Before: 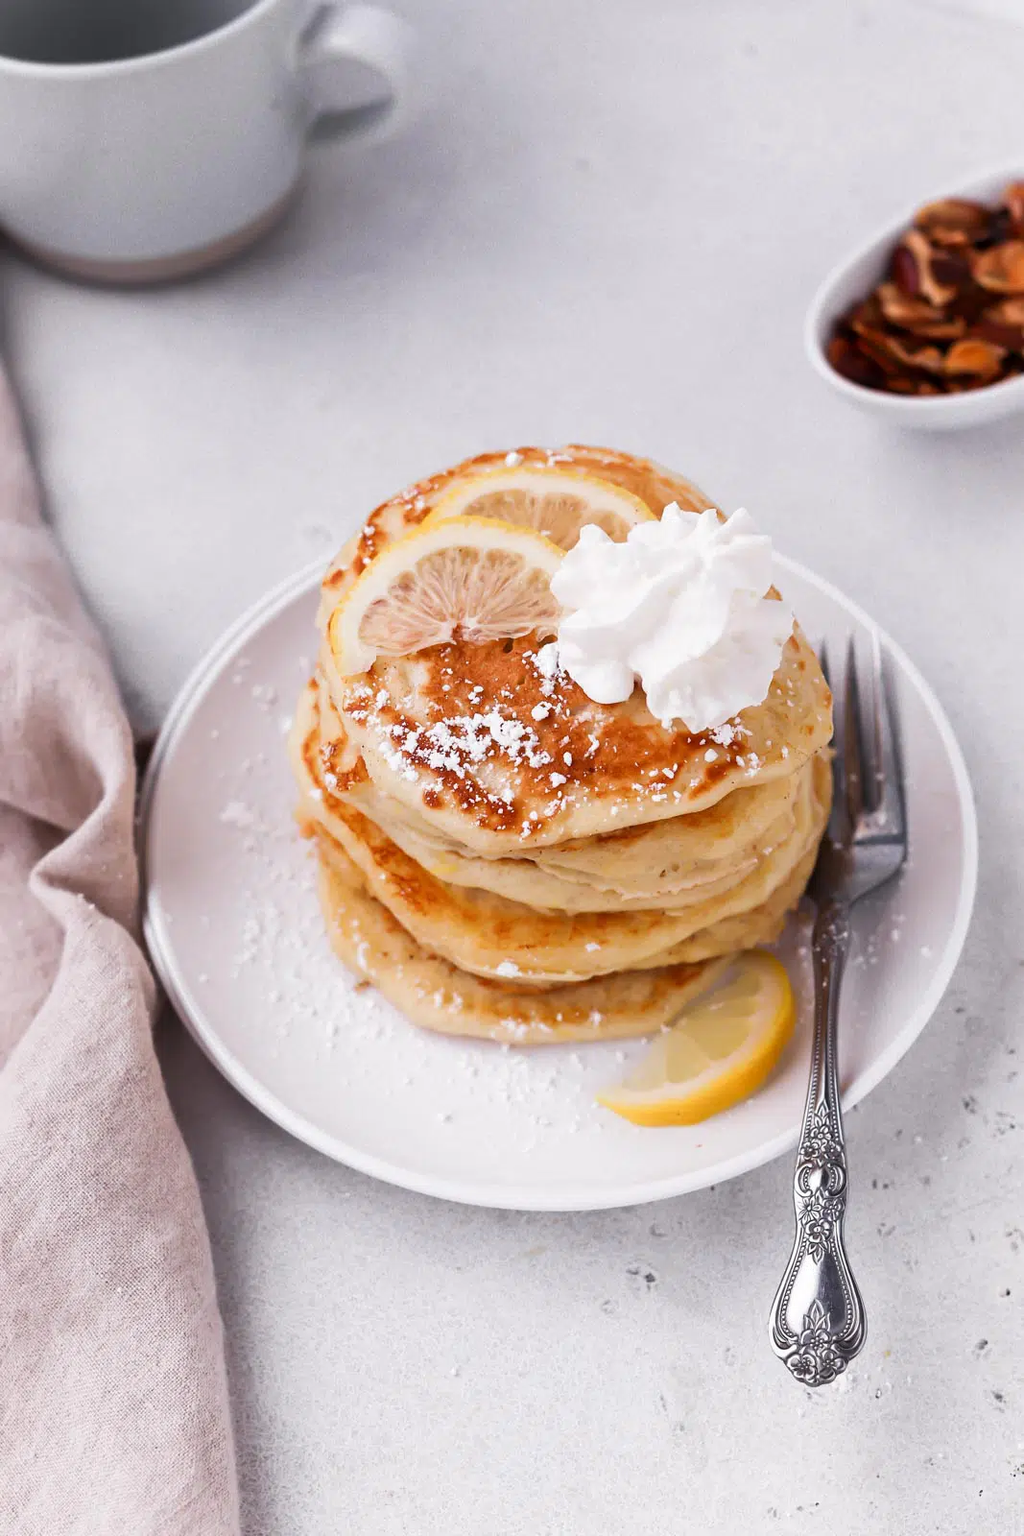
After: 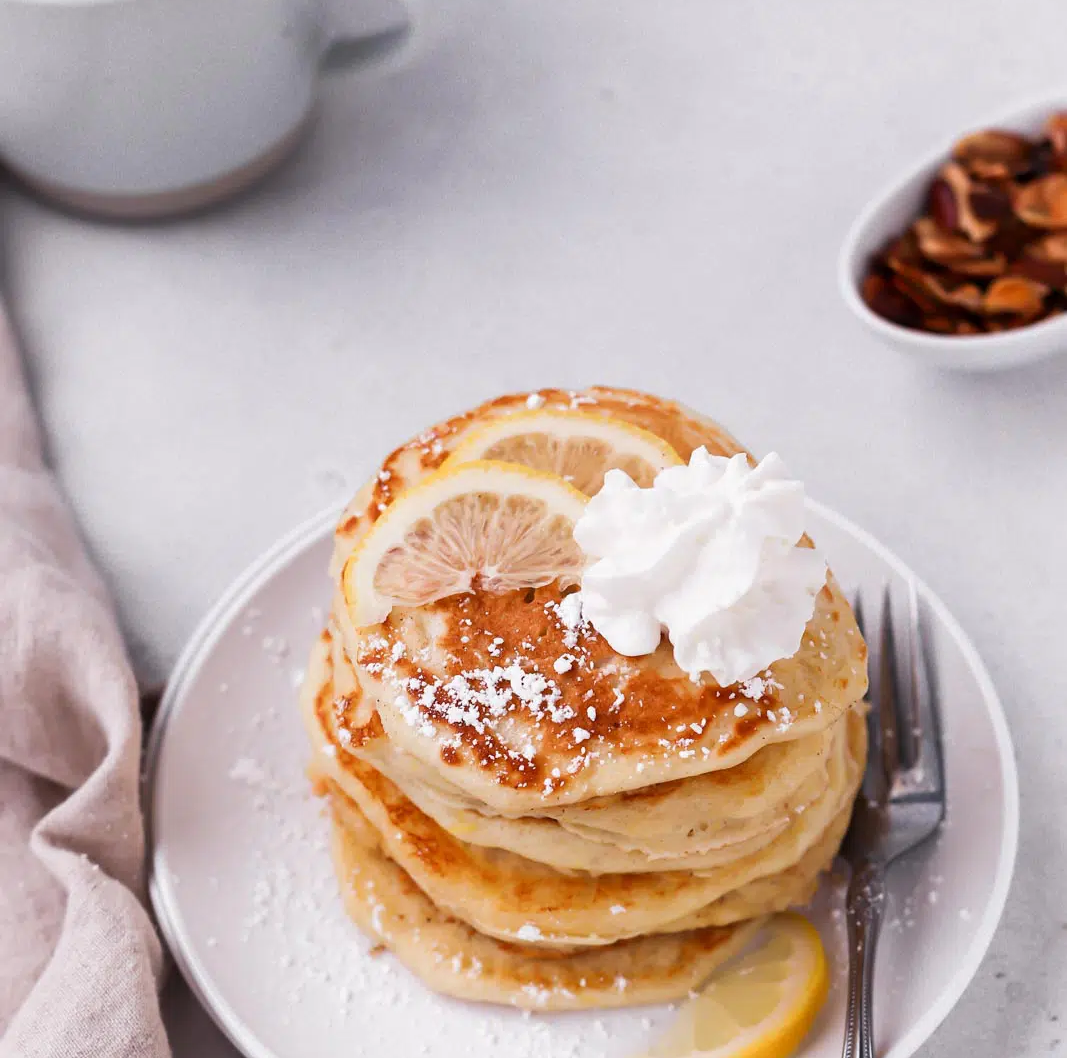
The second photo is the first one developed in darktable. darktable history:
crop and rotate: top 4.844%, bottom 29.005%
